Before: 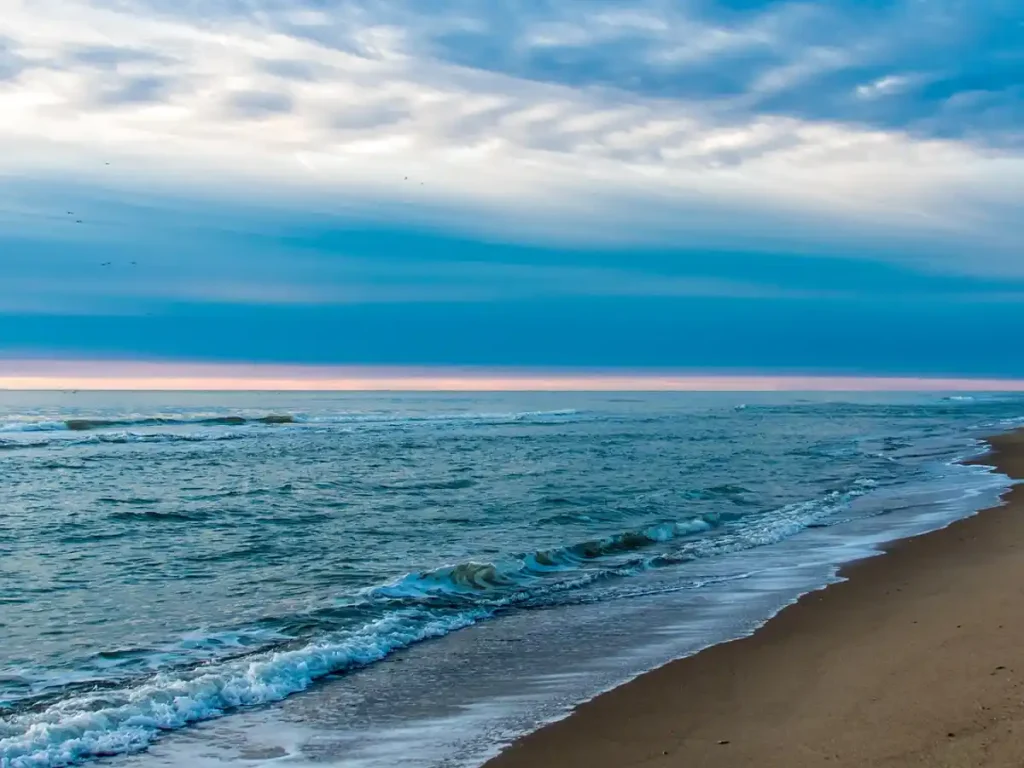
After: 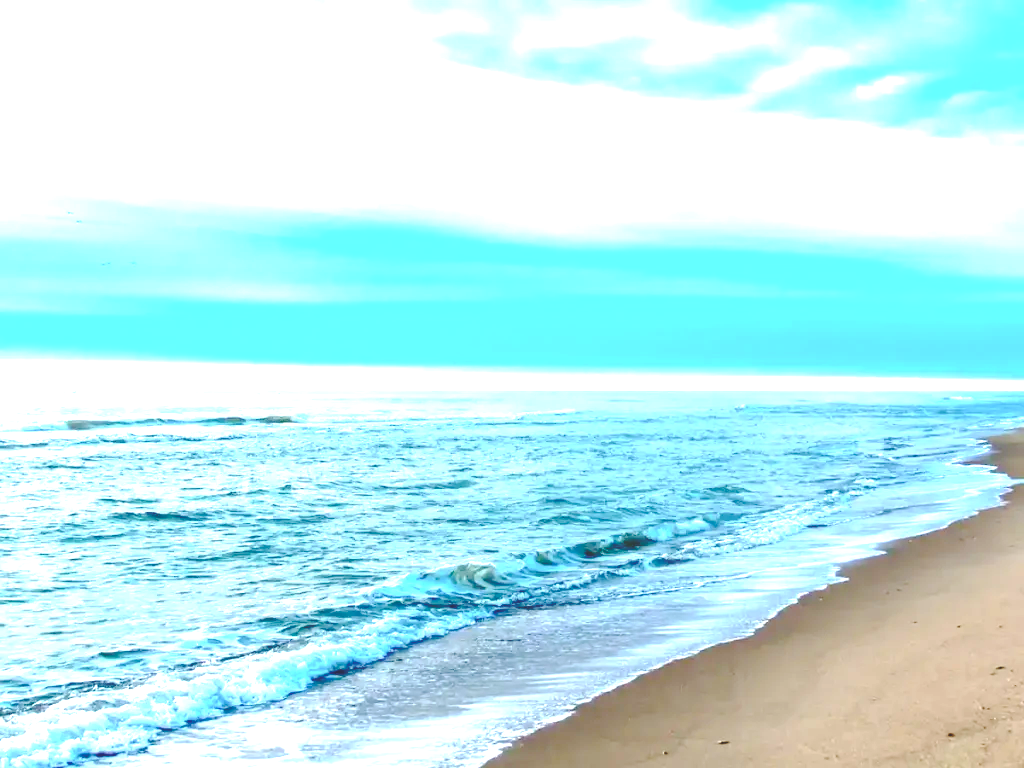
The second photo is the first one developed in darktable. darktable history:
base curve: curves: ch0 [(0, 0.024) (0.055, 0.065) (0.121, 0.166) (0.236, 0.319) (0.693, 0.726) (1, 1)], preserve colors none
exposure: exposure 2.194 EV, compensate exposure bias true, compensate highlight preservation false
